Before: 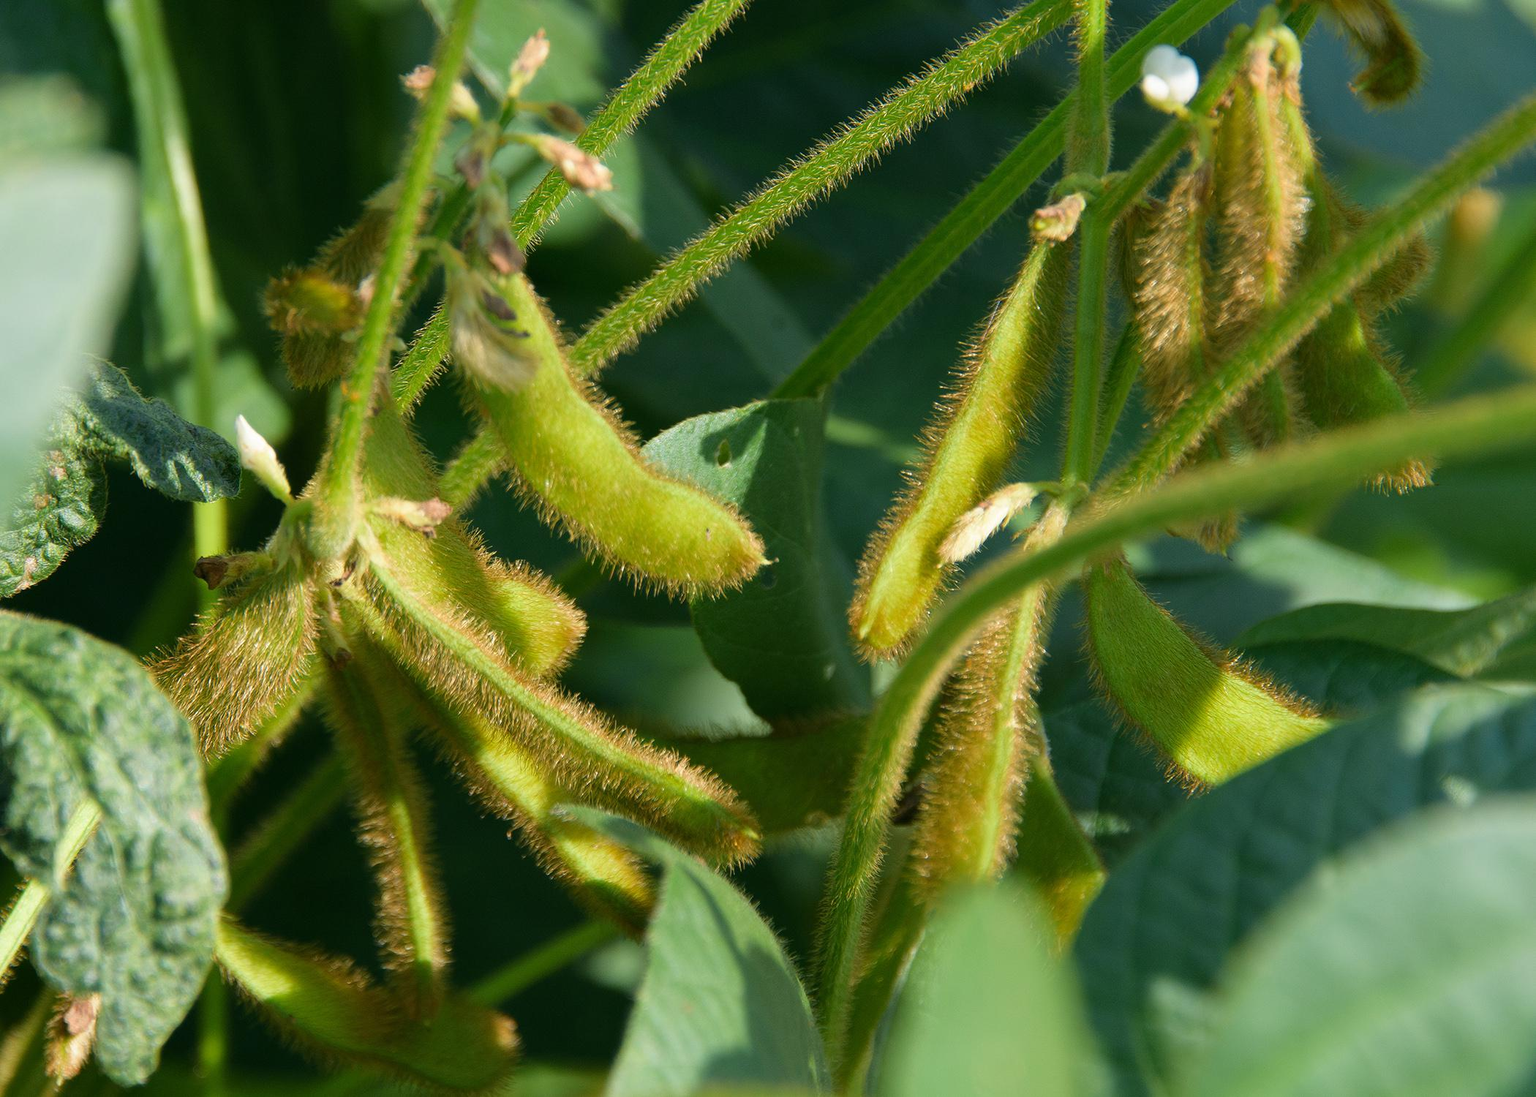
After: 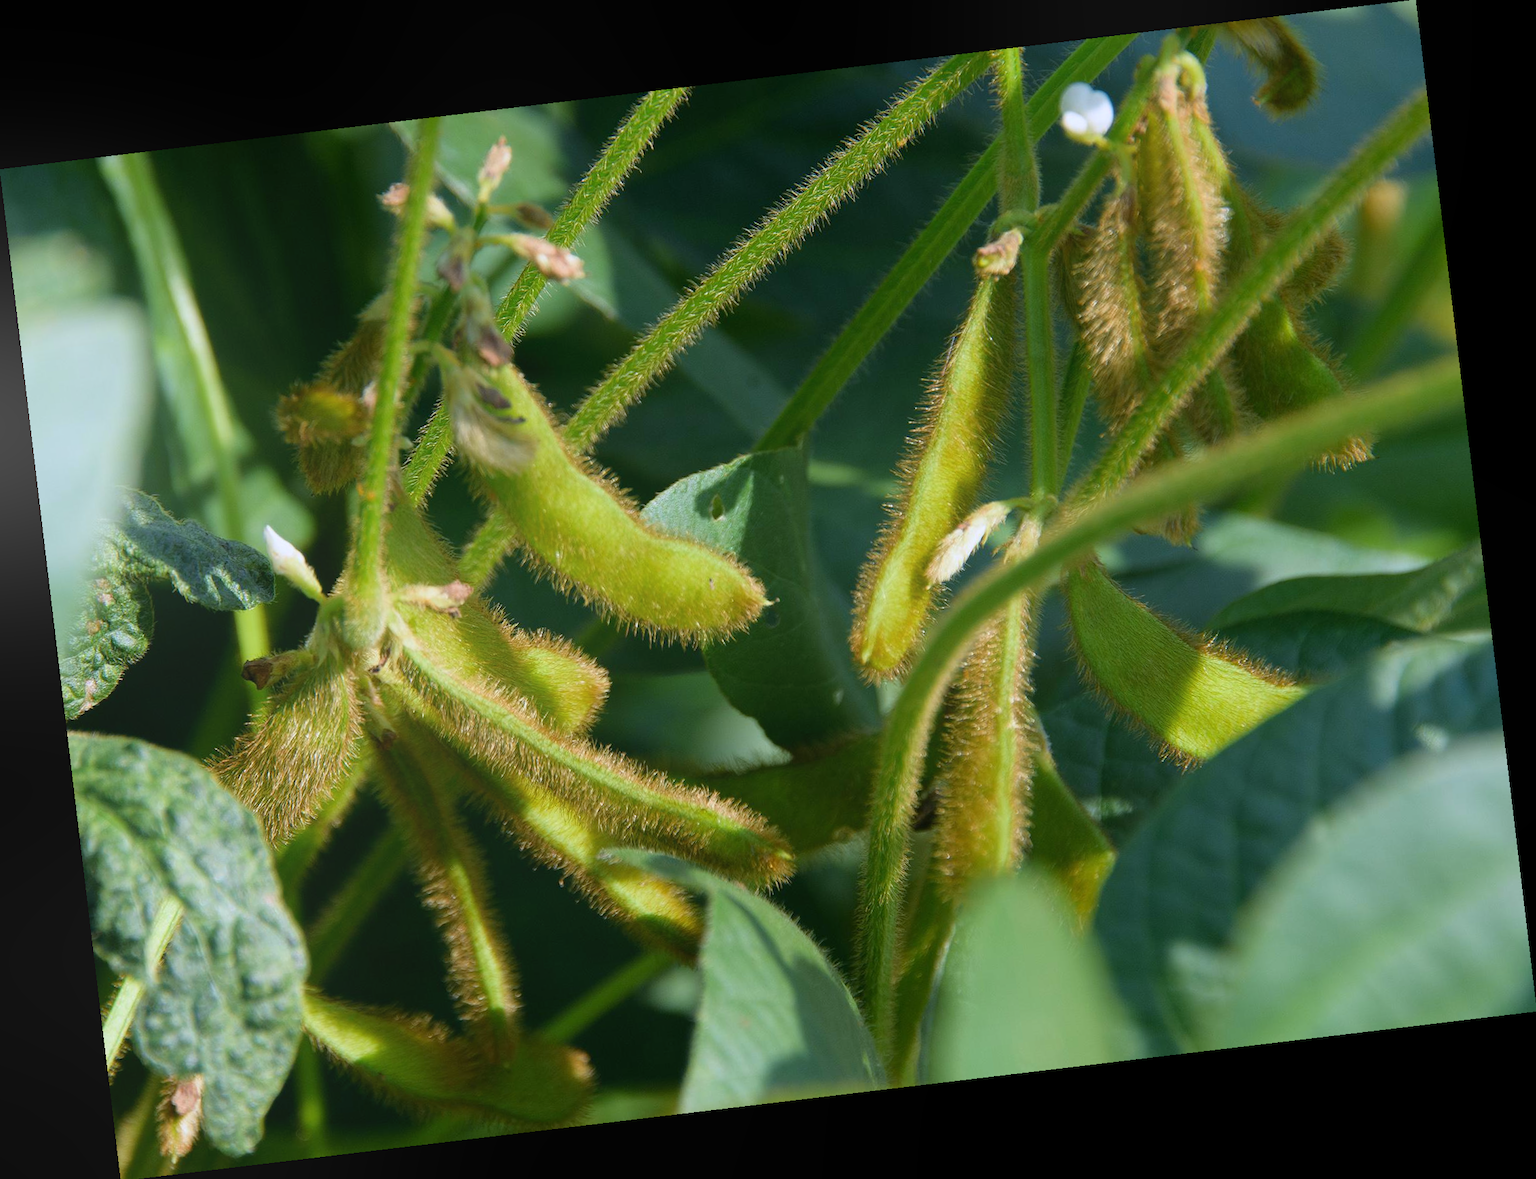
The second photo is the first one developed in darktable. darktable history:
rotate and perspective: rotation -6.83°, automatic cropping off
exposure: exposure -0.153 EV, compensate highlight preservation false
white balance: red 0.967, blue 1.119, emerald 0.756
bloom: size 40%
